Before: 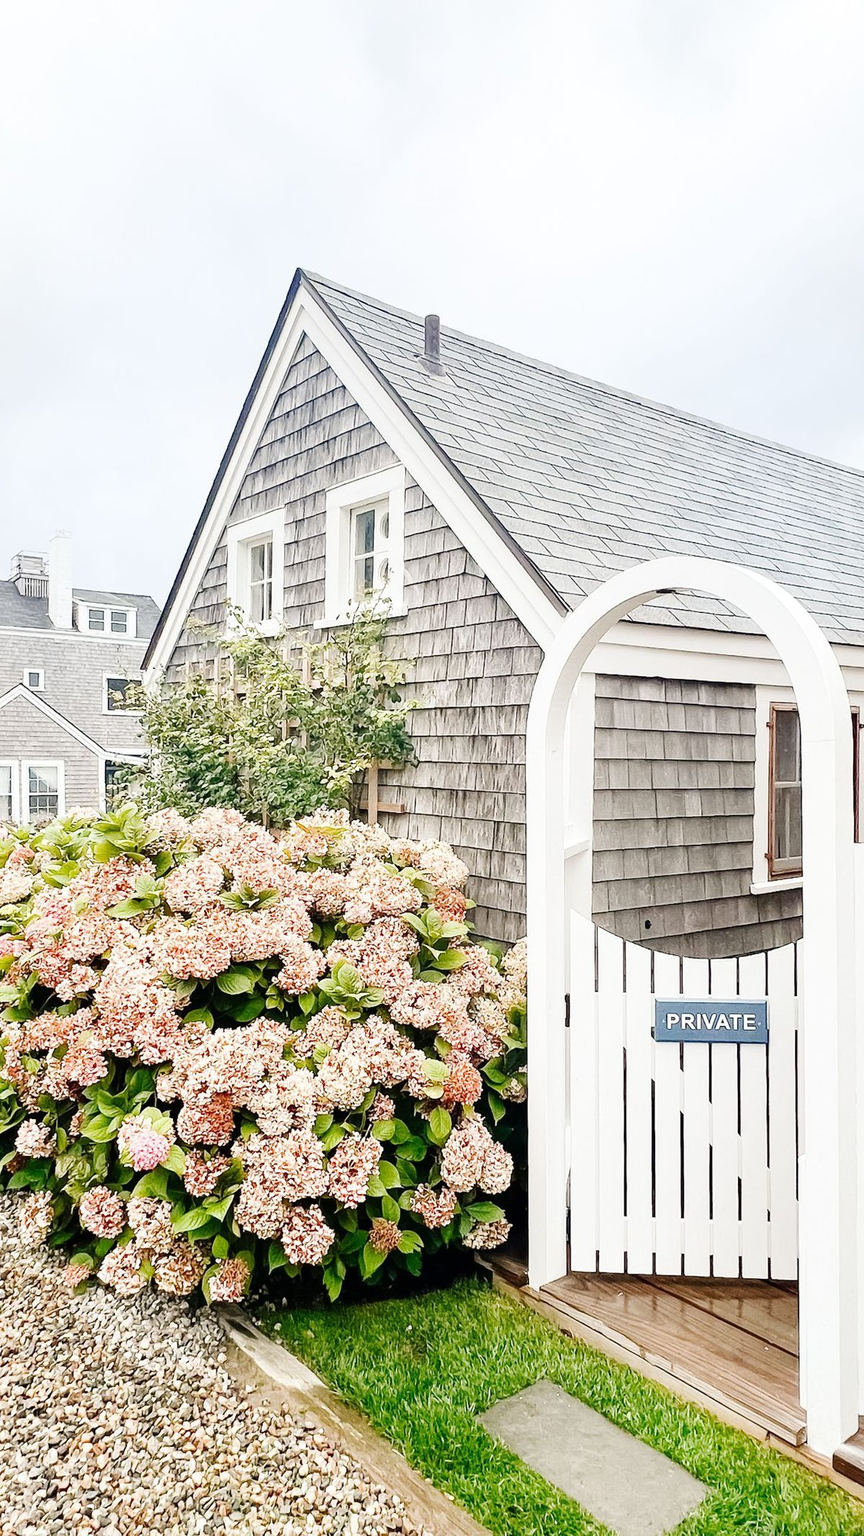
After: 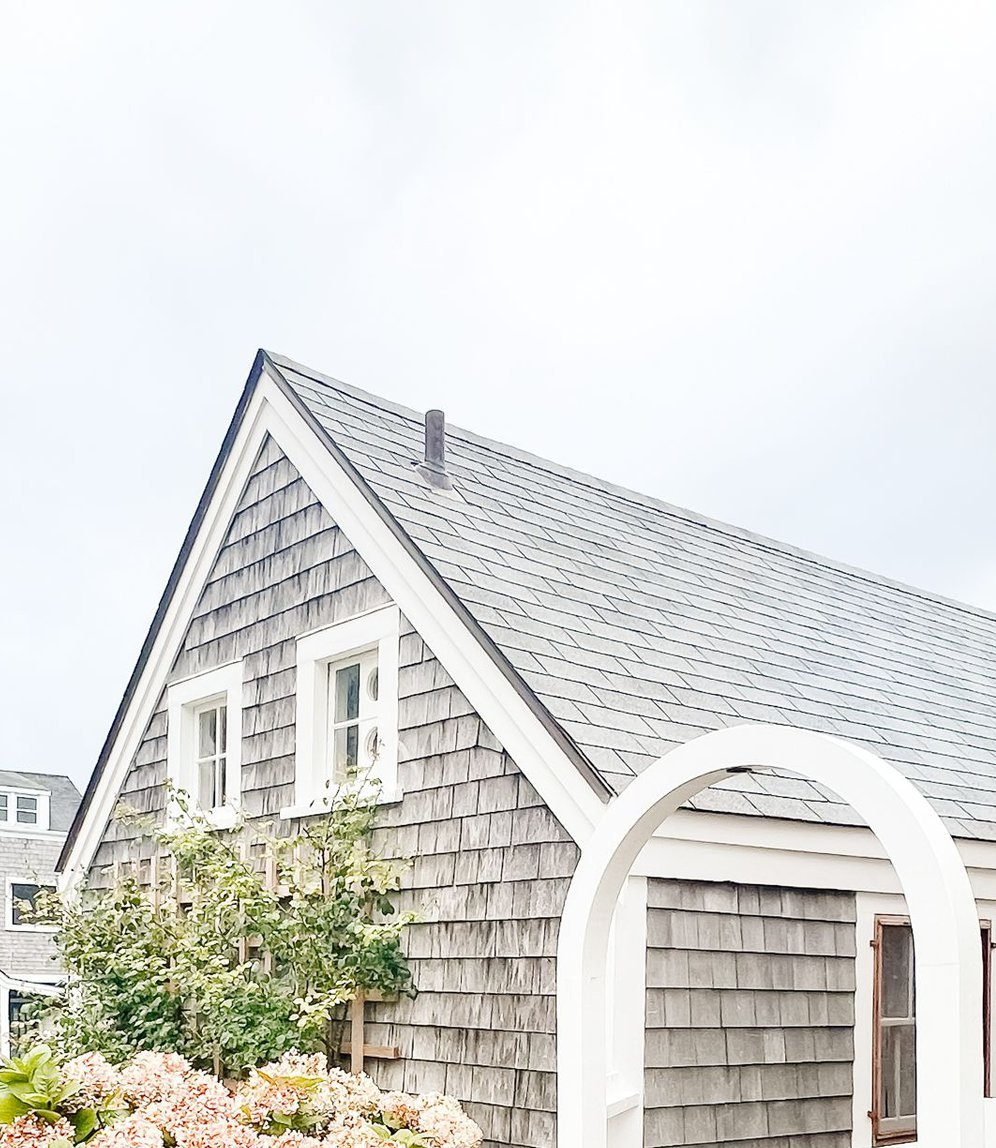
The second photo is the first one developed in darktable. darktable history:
crop and rotate: left 11.395%, bottom 42.582%
